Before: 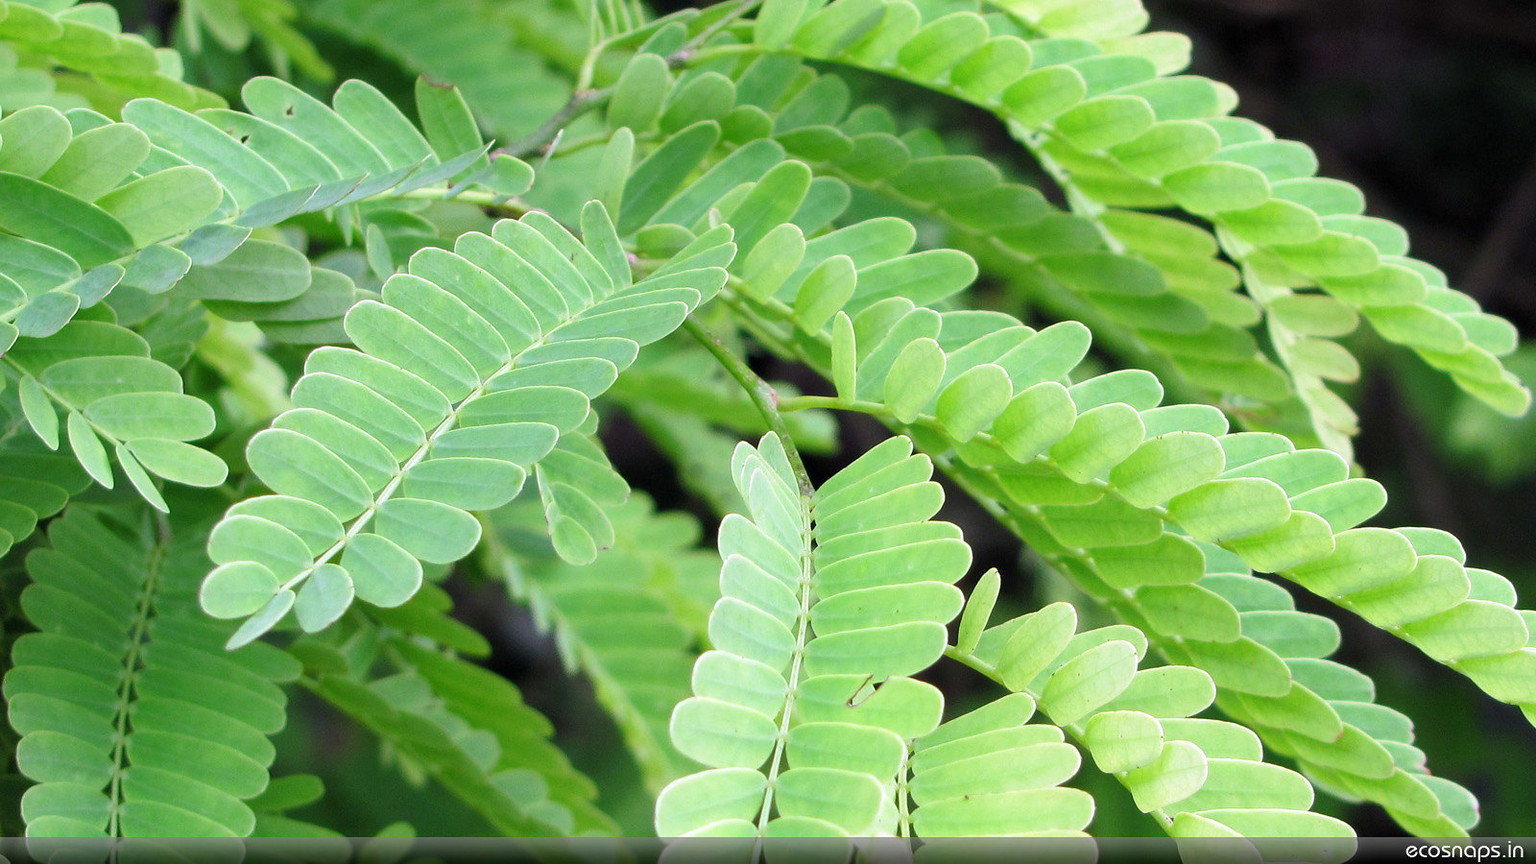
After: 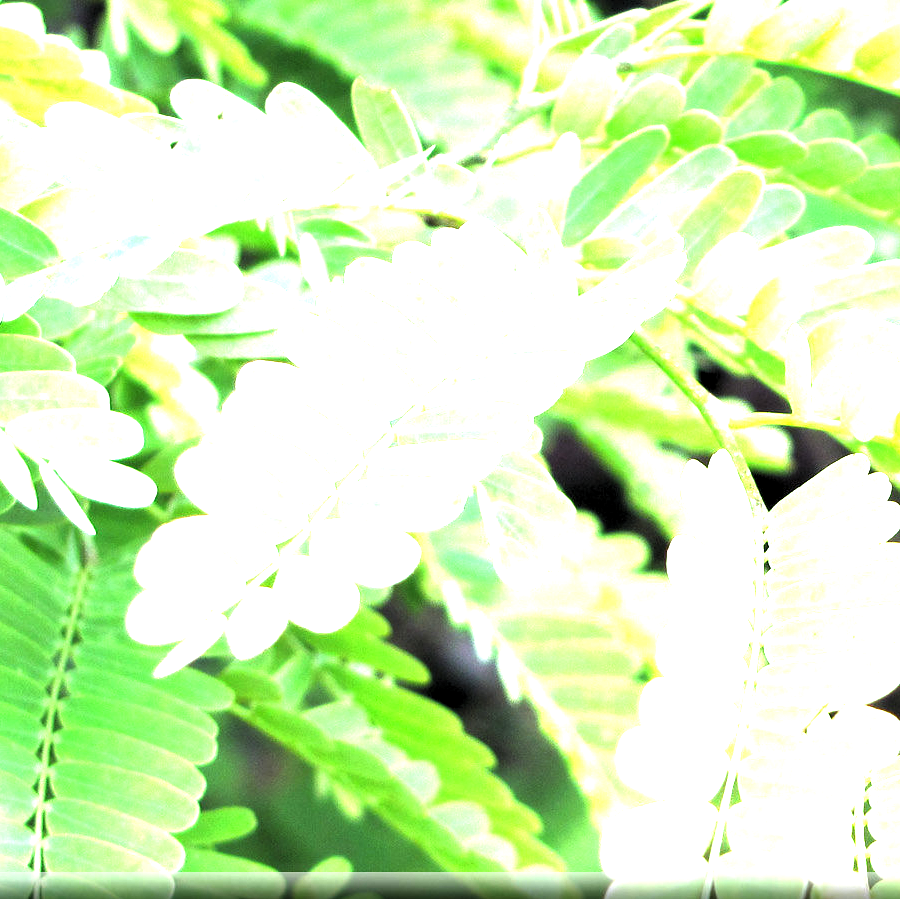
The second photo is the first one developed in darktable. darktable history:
exposure: exposure 2.25 EV, compensate highlight preservation false
levels: levels [0.116, 0.574, 1]
crop: left 5.114%, right 38.589%
